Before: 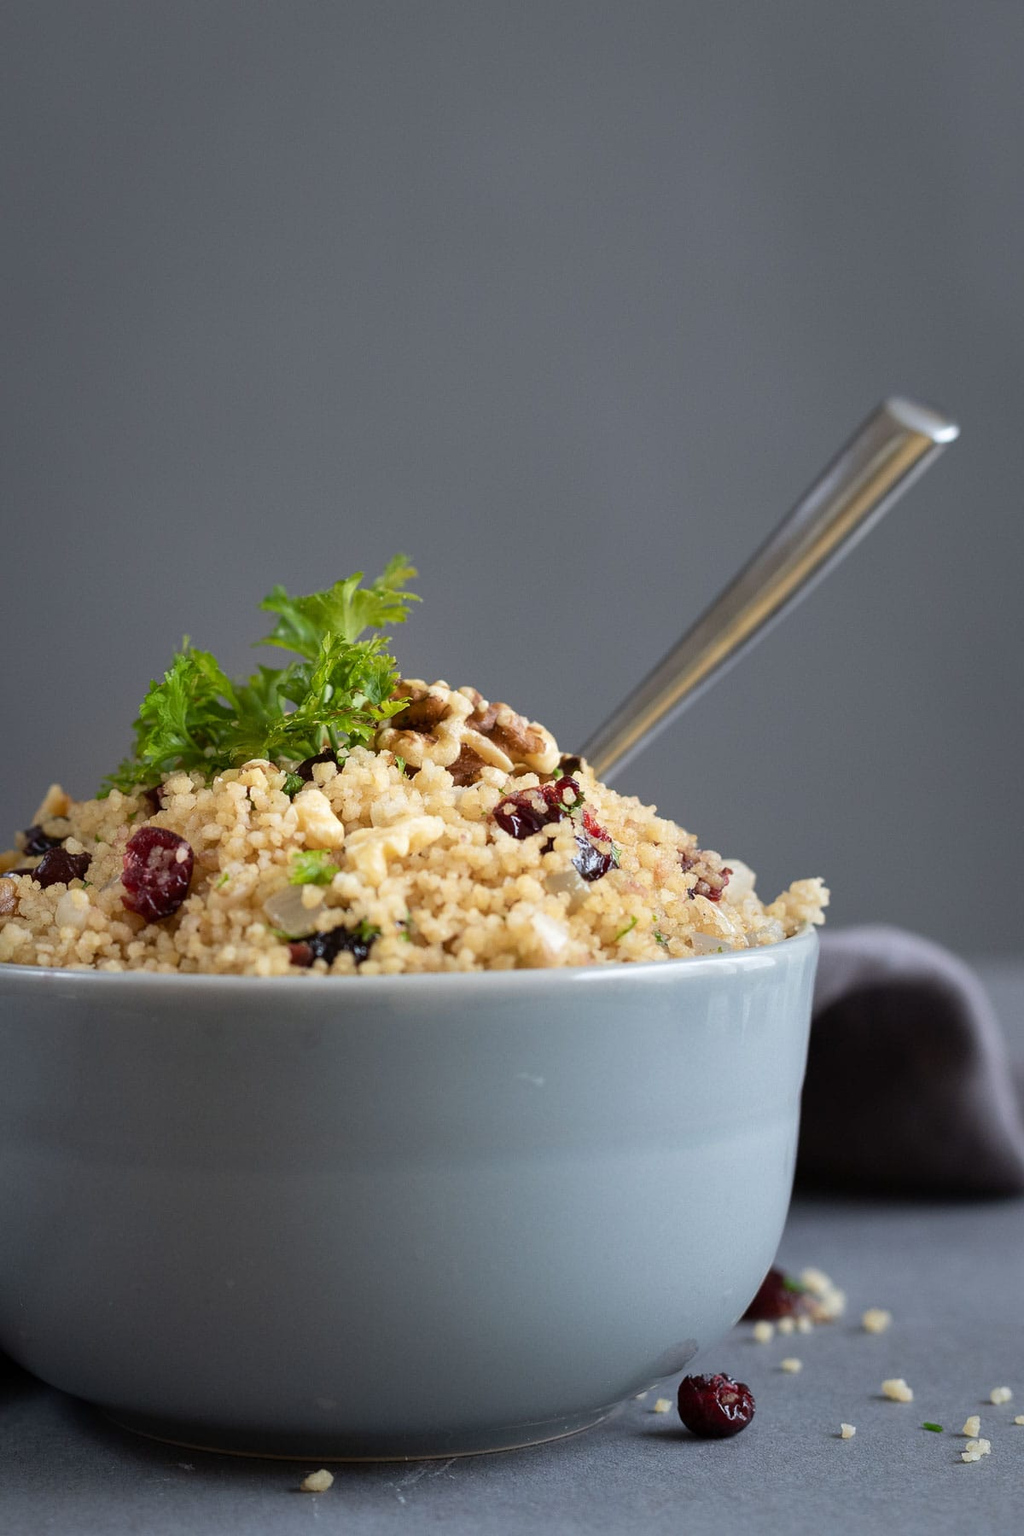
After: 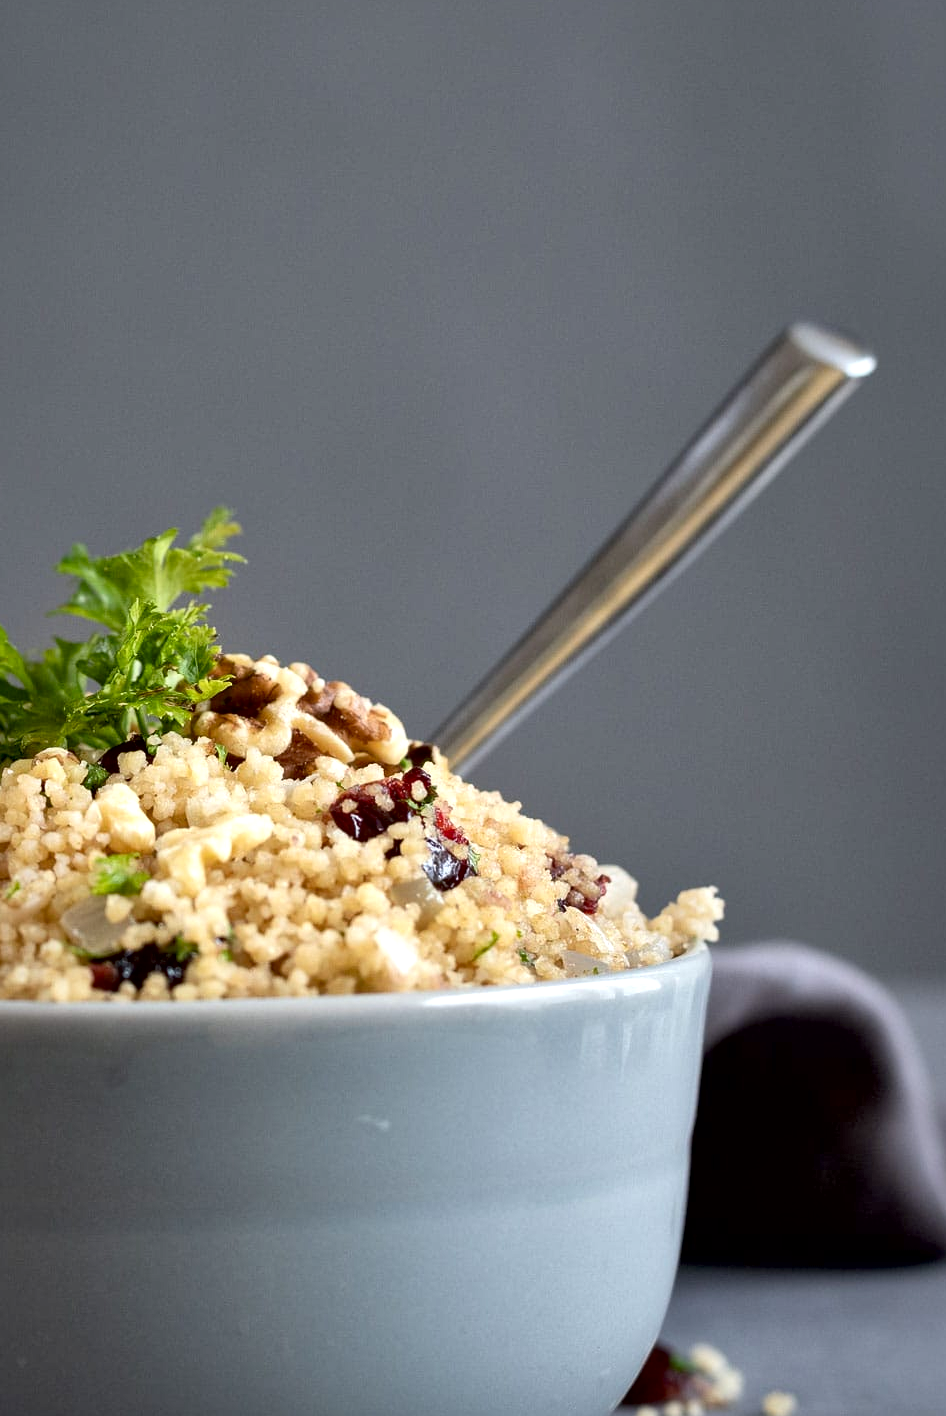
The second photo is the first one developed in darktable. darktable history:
local contrast: mode bilateral grid, contrast 50, coarseness 50, detail 150%, midtone range 0.2
crop and rotate: left 20.74%, top 7.912%, right 0.375%, bottom 13.378%
exposure: black level correction 0.007, exposure 0.159 EV, compensate highlight preservation false
